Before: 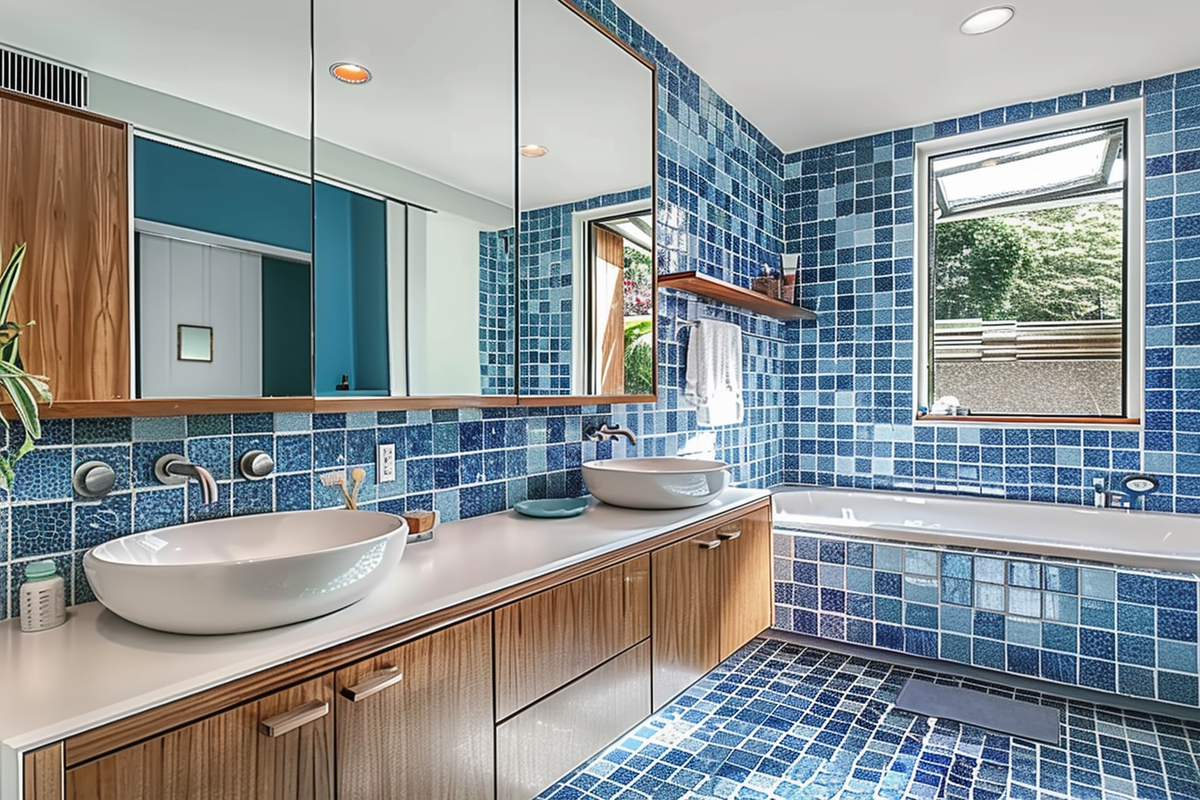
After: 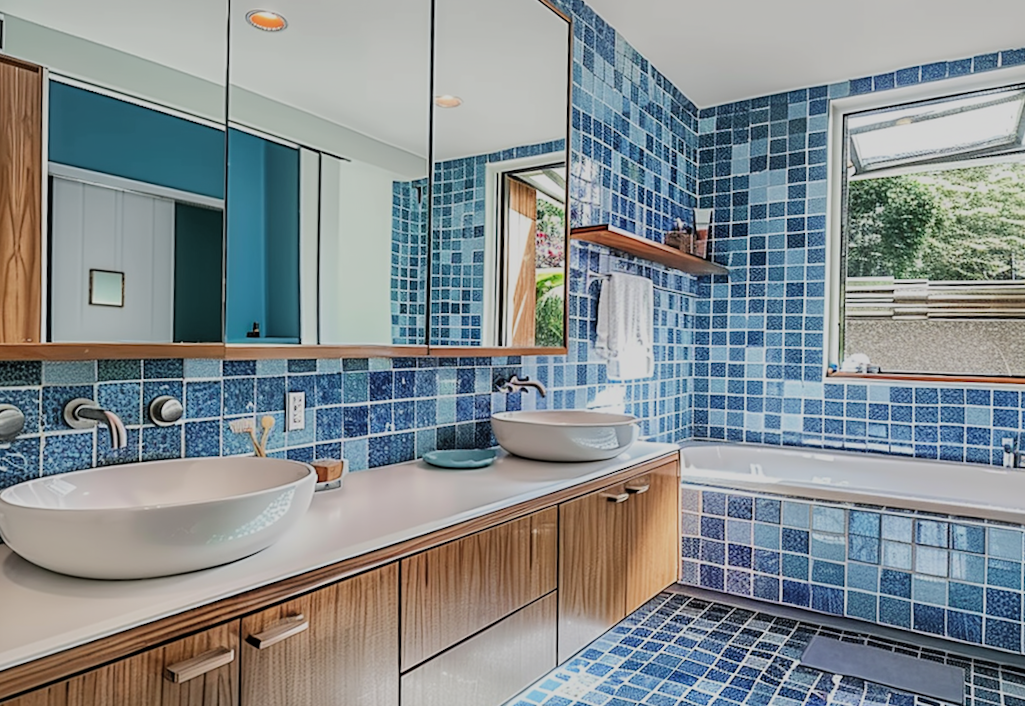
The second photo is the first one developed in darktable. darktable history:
shadows and highlights: radius 334.93, shadows 63.48, highlights 6.06, compress 87.7%, highlights color adjustment 39.73%, soften with gaussian
filmic rgb: black relative exposure -7.65 EV, white relative exposure 4.56 EV, hardness 3.61, color science v6 (2022)
rotate and perspective: rotation -2.29°, automatic cropping off
crop and rotate: angle -3.27°, left 5.211%, top 5.211%, right 4.607%, bottom 4.607%
